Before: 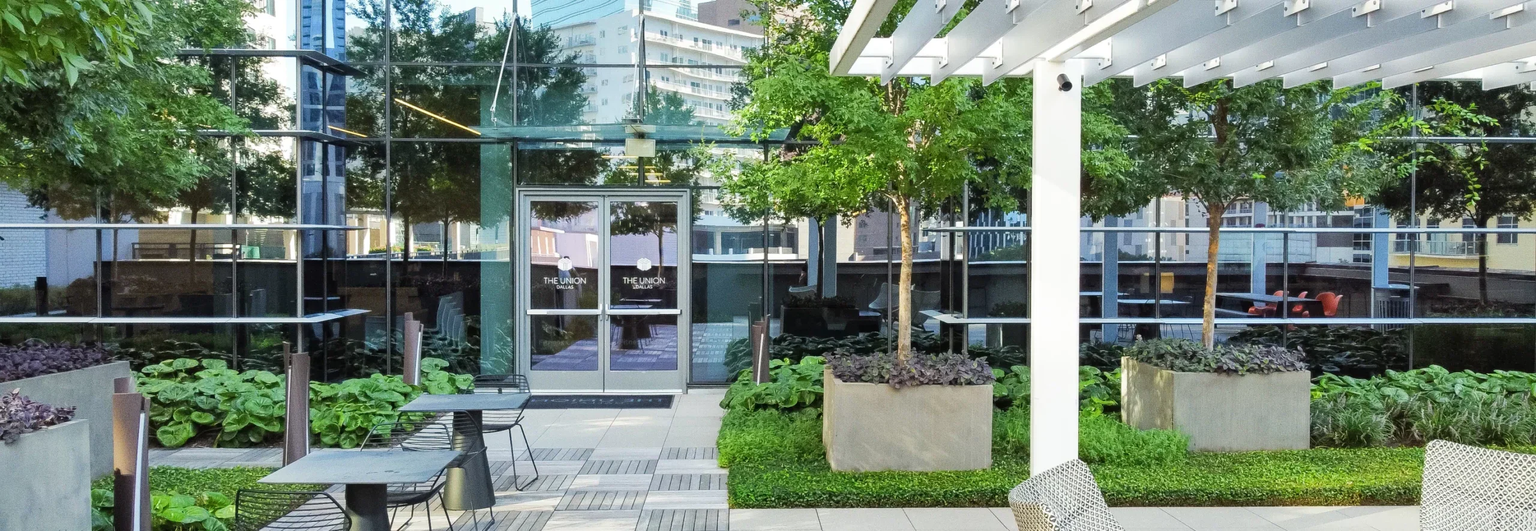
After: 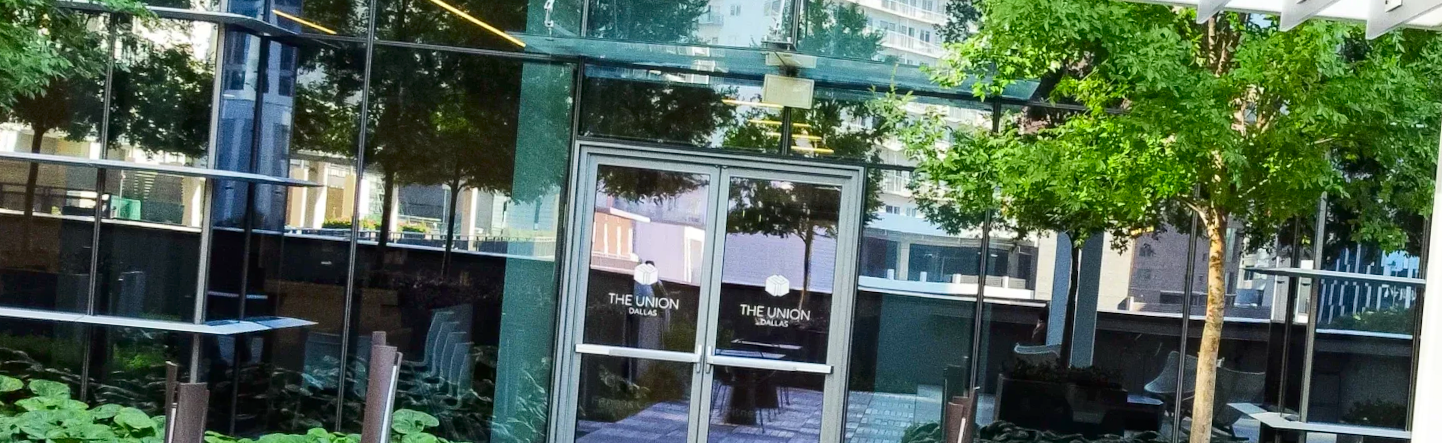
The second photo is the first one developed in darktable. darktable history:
contrast brightness saturation: contrast 0.13, brightness -0.05, saturation 0.16
crop and rotate: angle -4.99°, left 2.122%, top 6.945%, right 27.566%, bottom 30.519%
